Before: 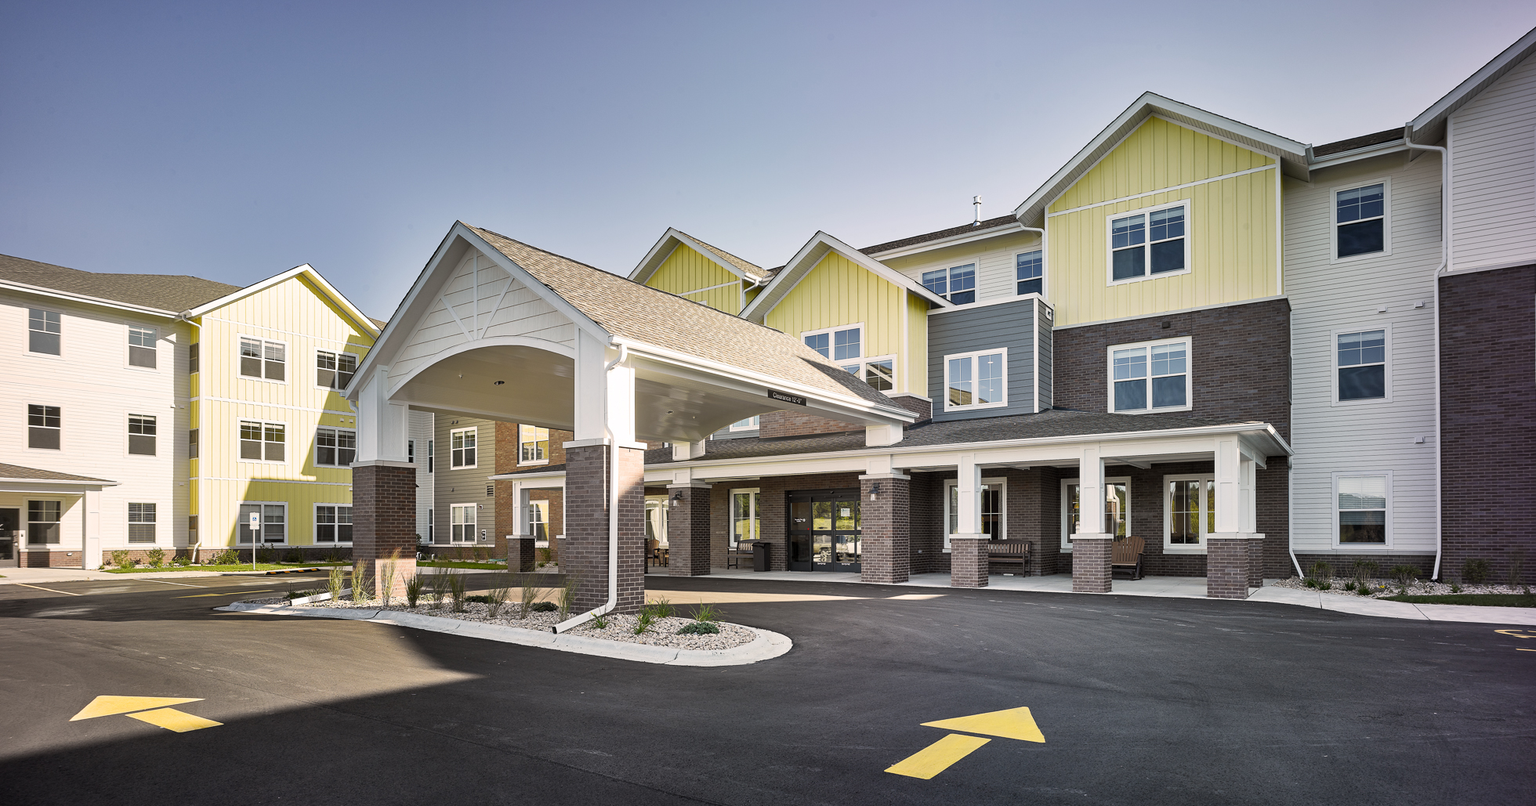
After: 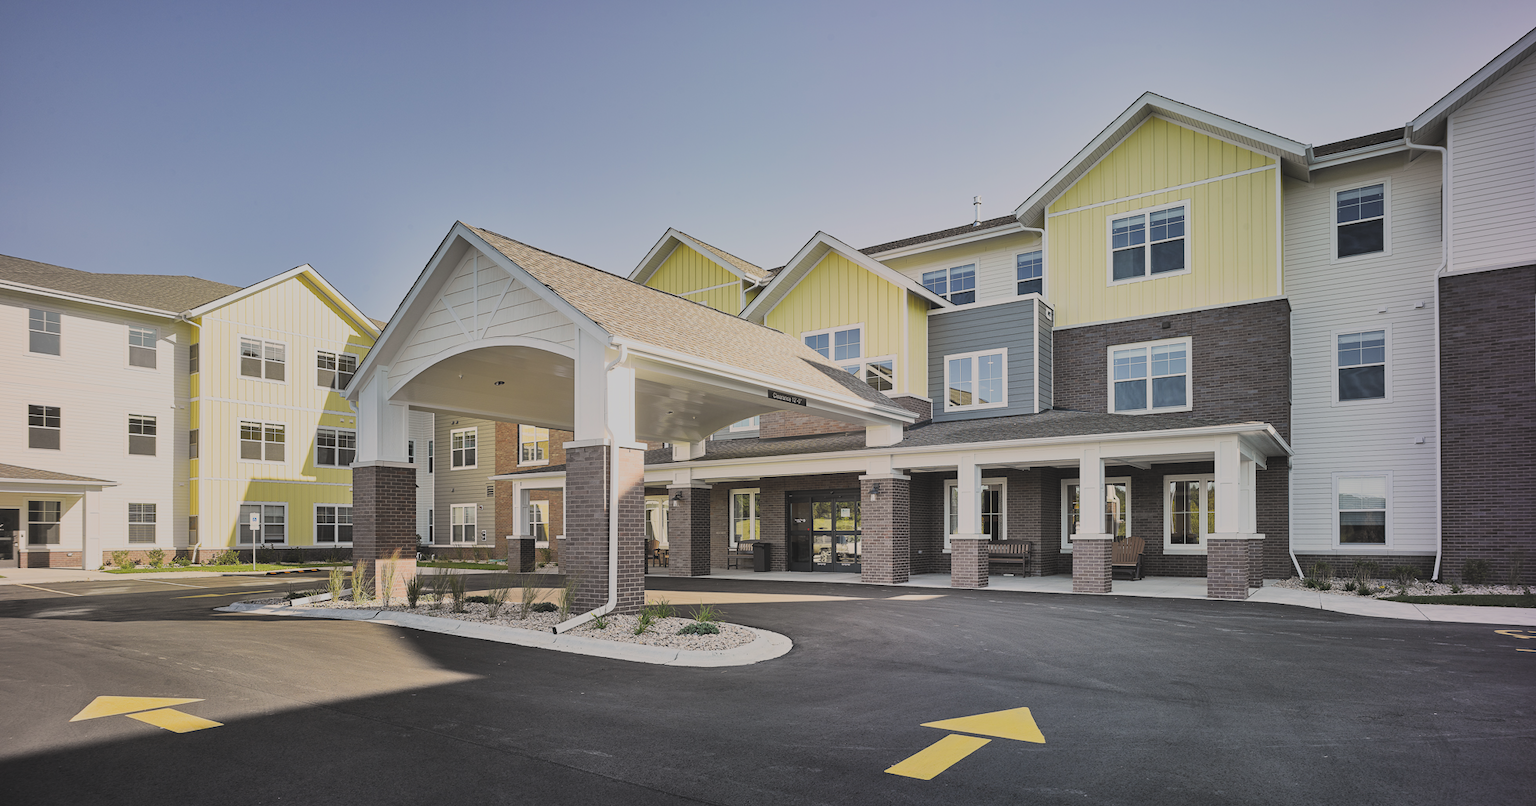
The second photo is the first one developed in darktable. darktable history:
exposure: black level correction -0.028, compensate highlight preservation false
filmic rgb: black relative exposure -6.15 EV, white relative exposure 6.96 EV, hardness 2.23, color science v6 (2022)
